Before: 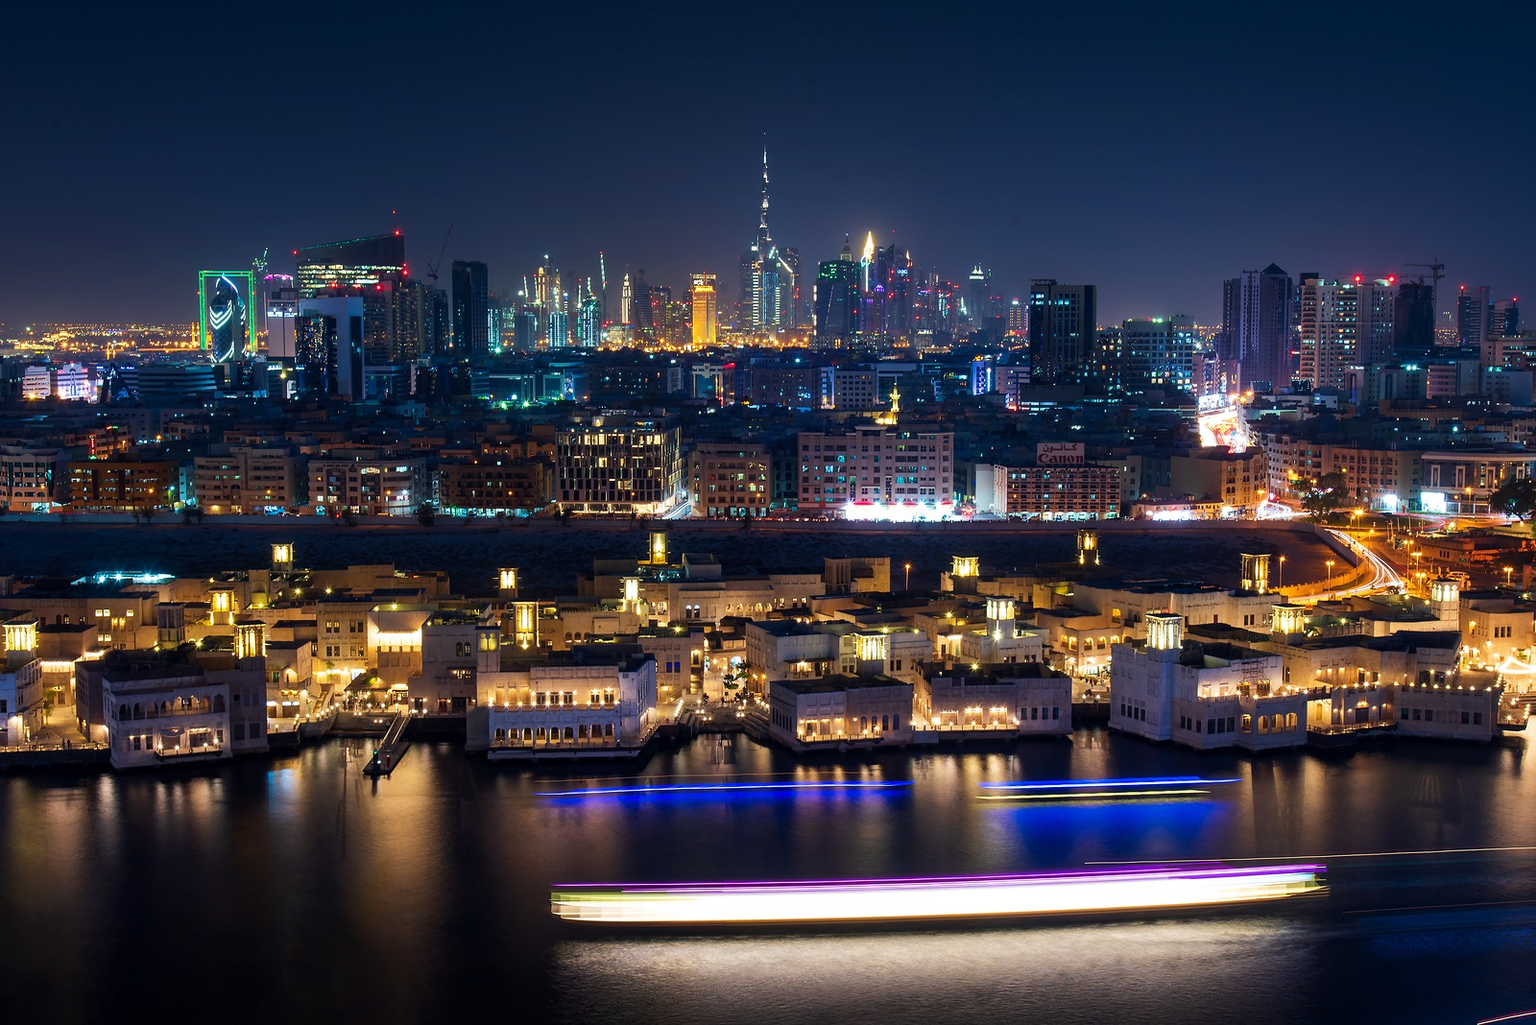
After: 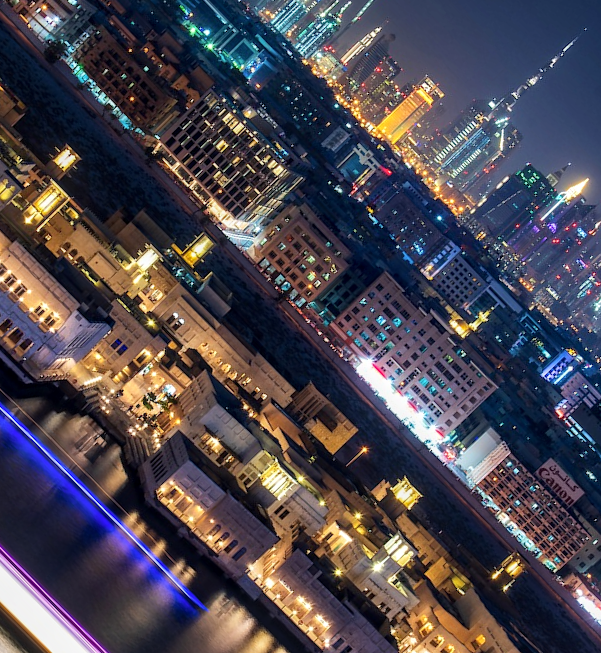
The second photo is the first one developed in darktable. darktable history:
local contrast: on, module defaults
crop and rotate: angle -46°, top 16.411%, right 0.873%, bottom 11.73%
shadows and highlights: radius 117.61, shadows 42.31, highlights -61.7, soften with gaussian
